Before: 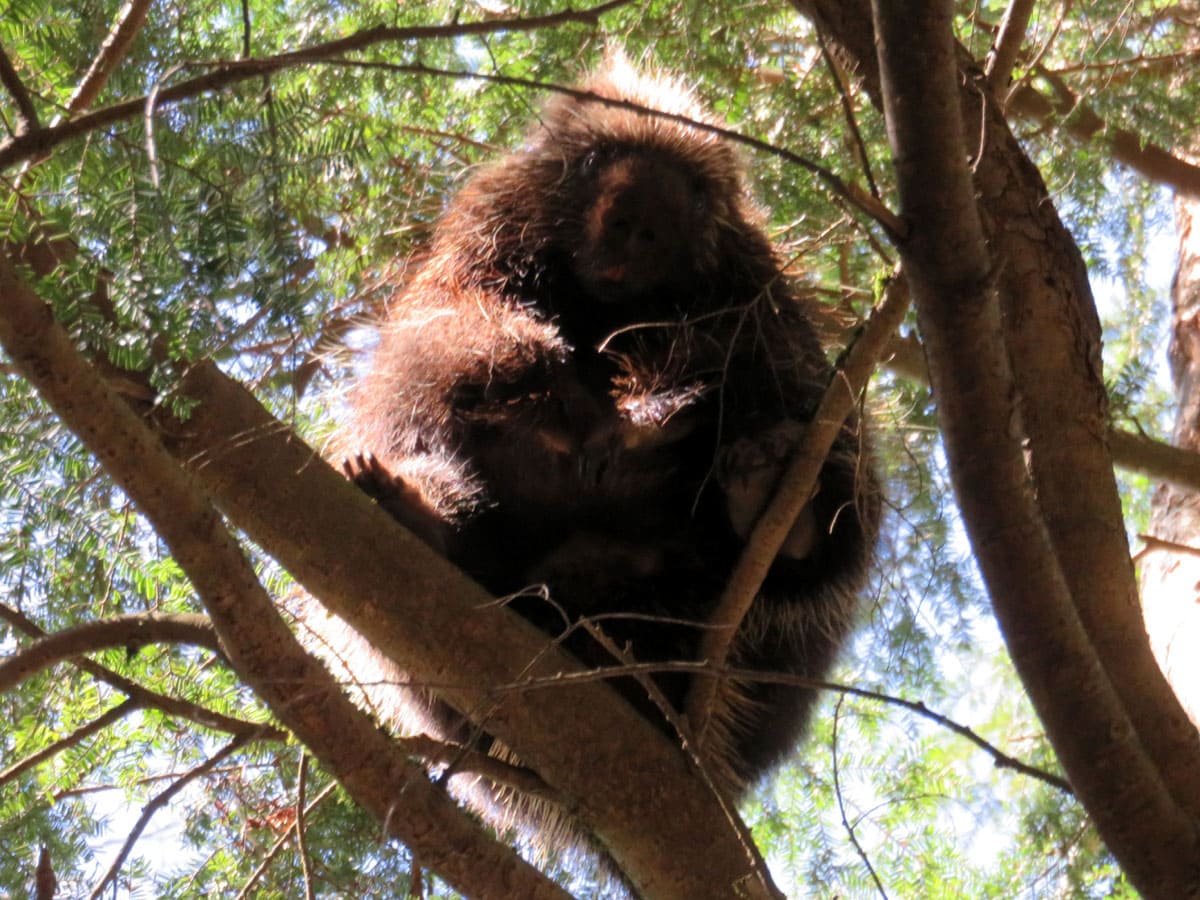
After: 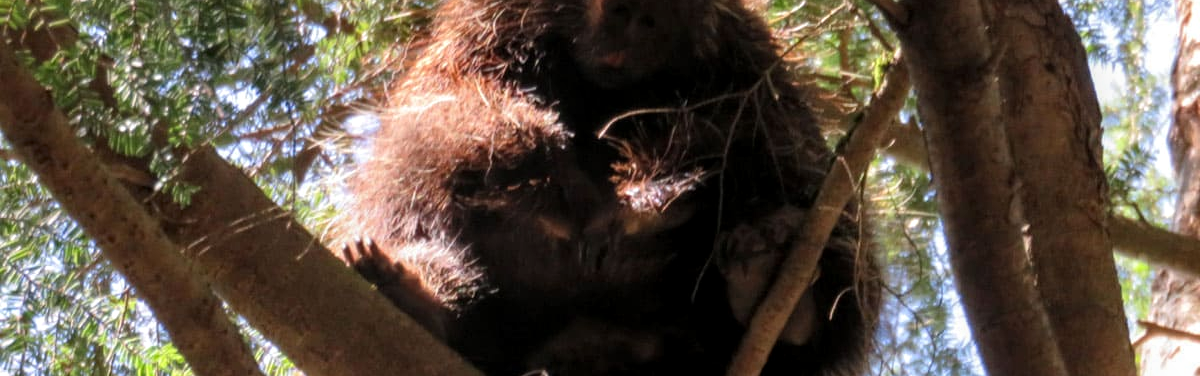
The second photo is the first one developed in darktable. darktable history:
crop and rotate: top 23.84%, bottom 34.294%
local contrast: on, module defaults
